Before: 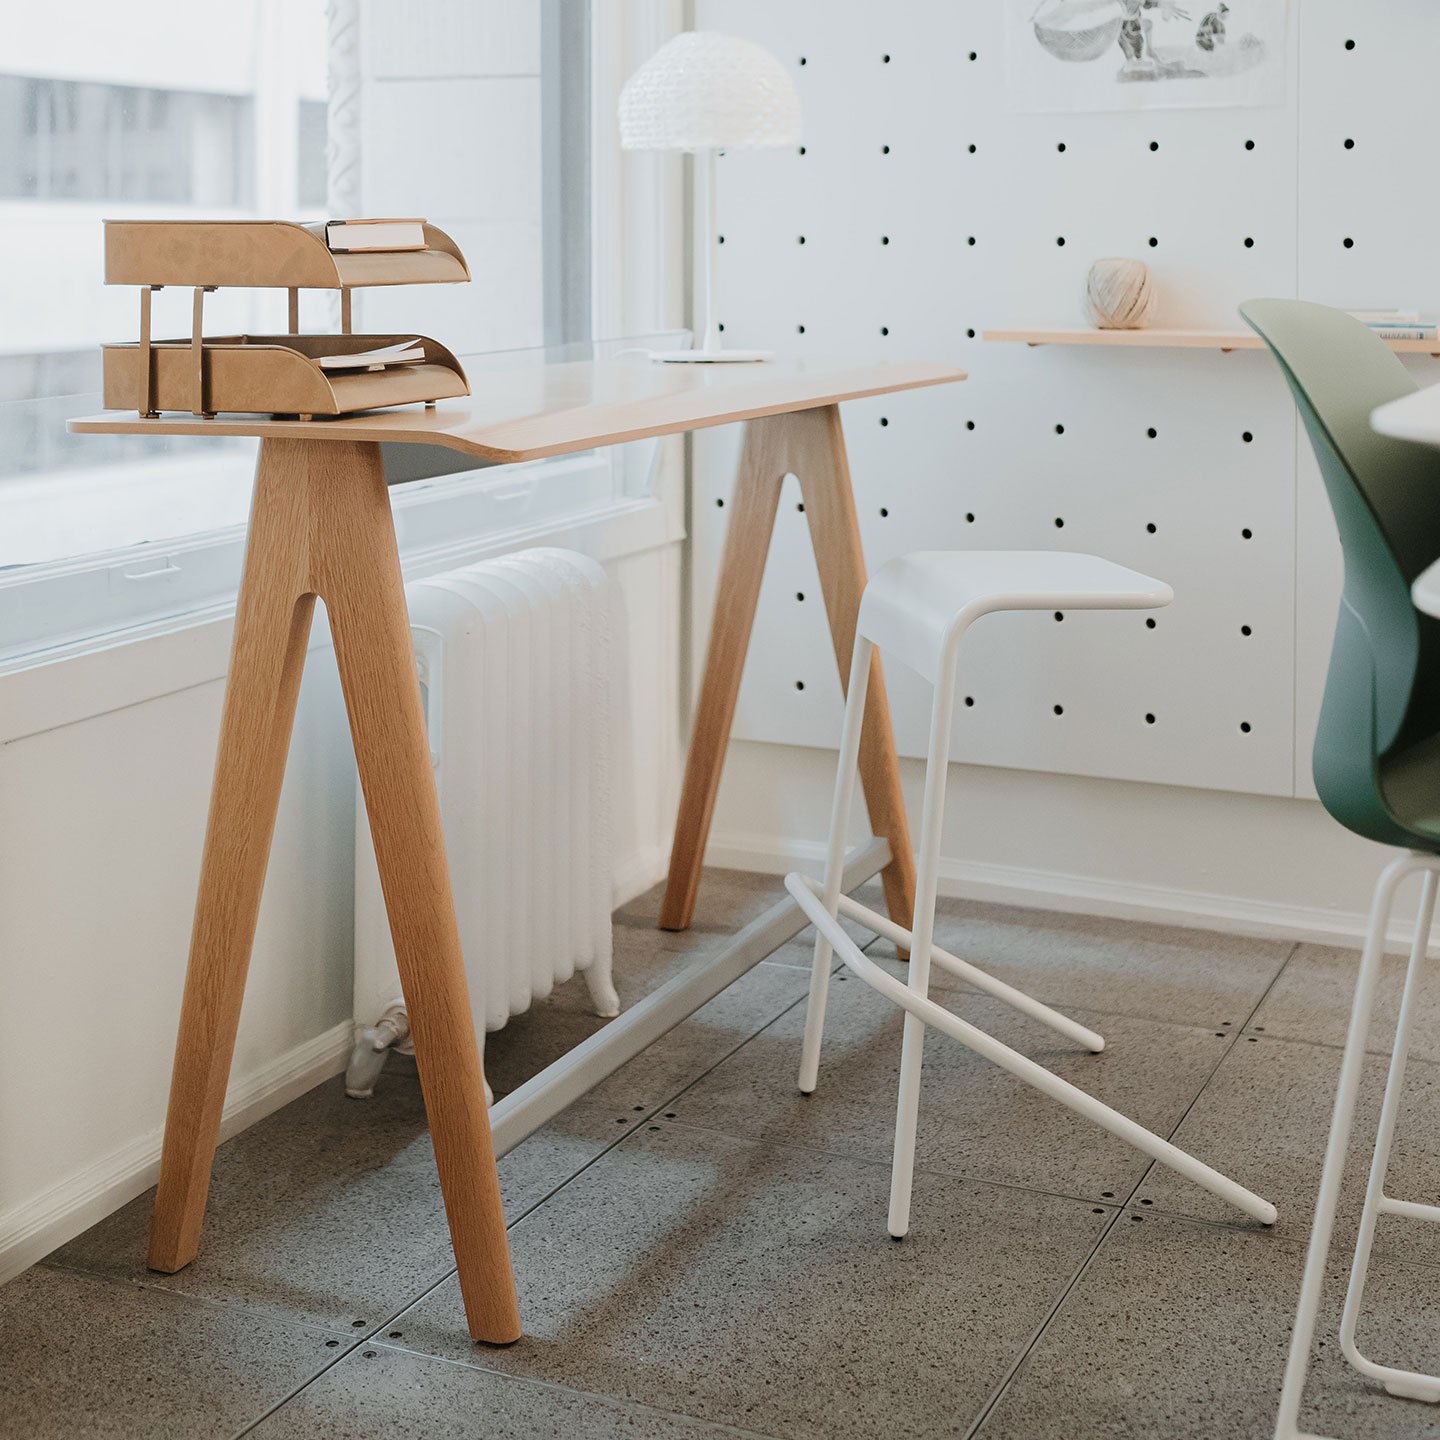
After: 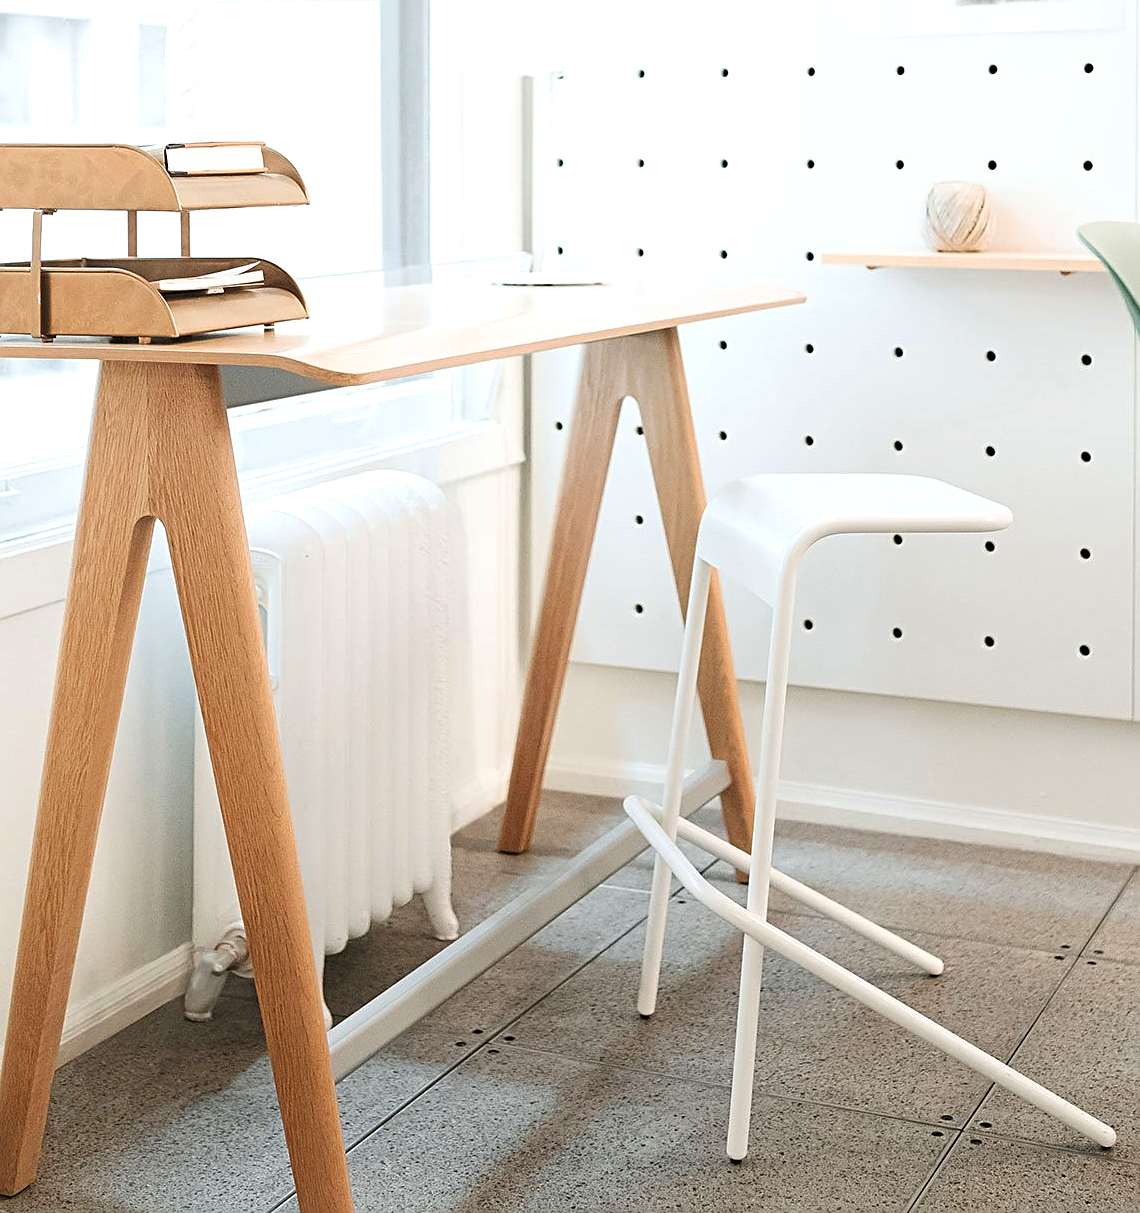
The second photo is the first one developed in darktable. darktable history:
crop: left 11.225%, top 5.381%, right 9.565%, bottom 10.314%
exposure: black level correction 0, exposure 0.7 EV, compensate exposure bias true, compensate highlight preservation false
sharpen: on, module defaults
